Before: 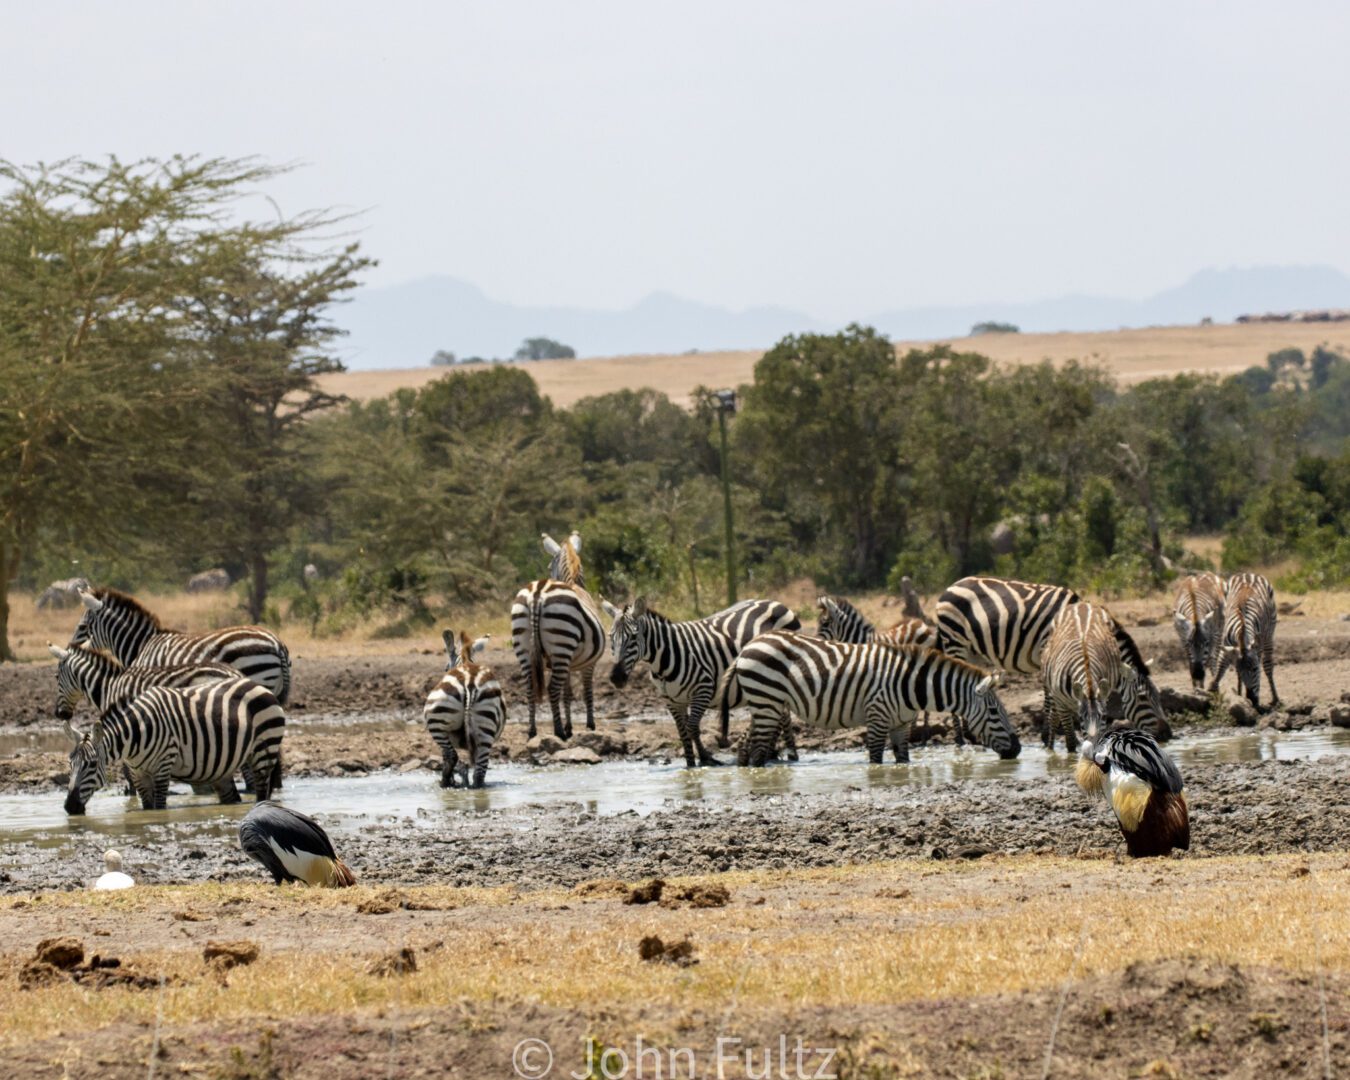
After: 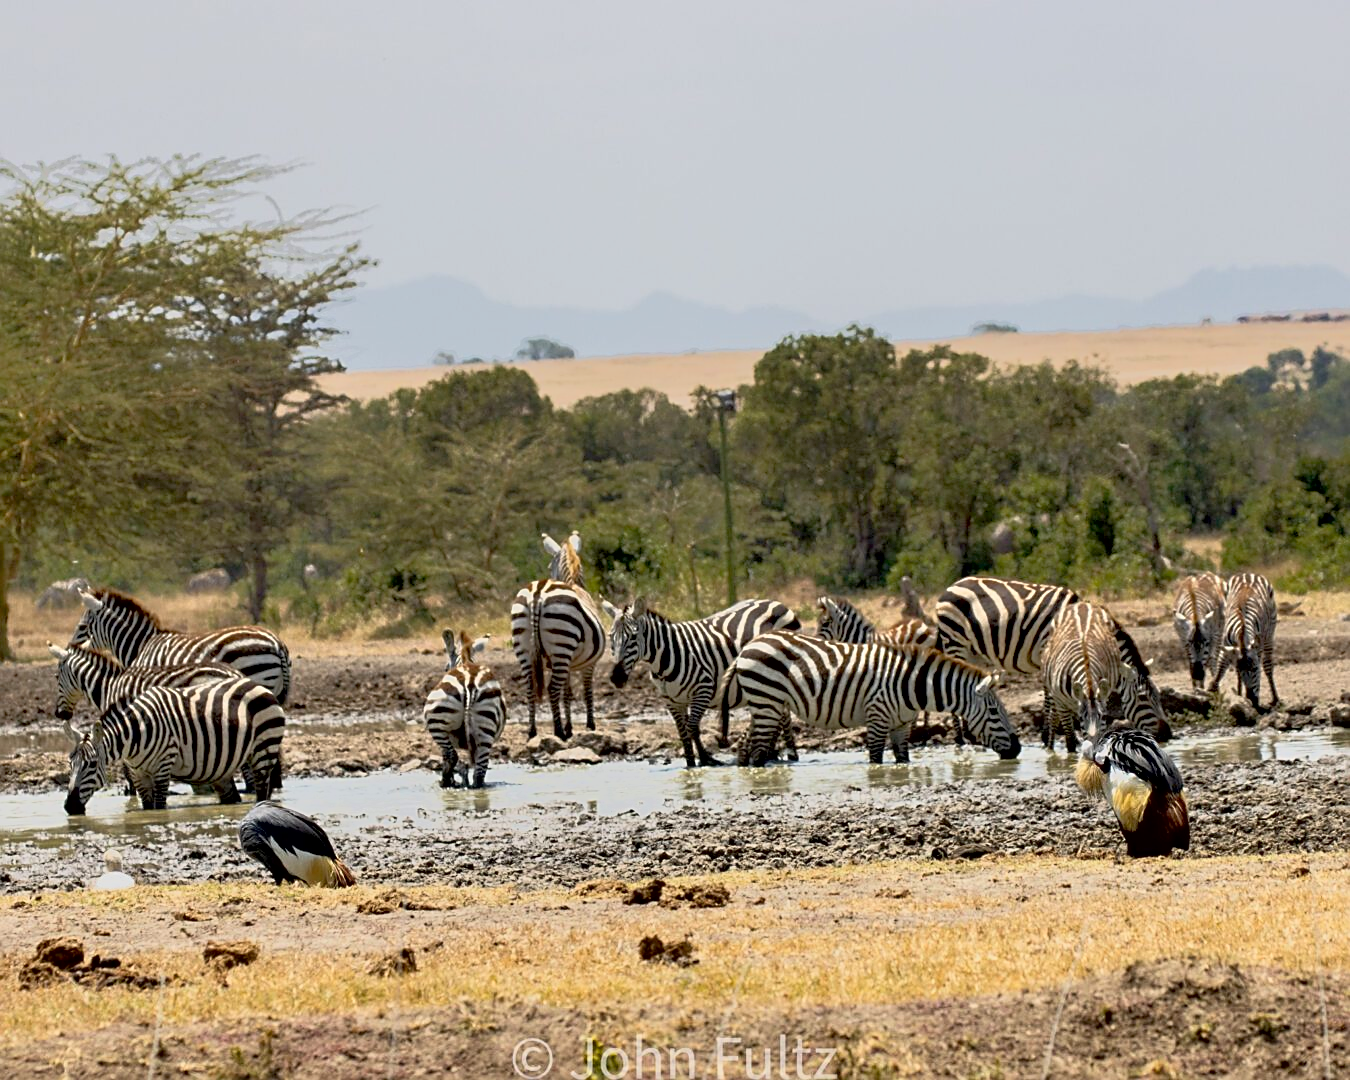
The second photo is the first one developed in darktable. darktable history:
tone equalizer: -7 EV -0.63 EV, -6 EV 1 EV, -5 EV -0.45 EV, -4 EV 0.43 EV, -3 EV 0.41 EV, -2 EV 0.15 EV, -1 EV -0.15 EV, +0 EV -0.39 EV, smoothing diameter 25%, edges refinement/feathering 10, preserve details guided filter
sharpen: on, module defaults
contrast brightness saturation: contrast 0.03, brightness 0.06, saturation 0.13
exposure: black level correction 0.01, exposure 0.014 EV, compensate highlight preservation false
